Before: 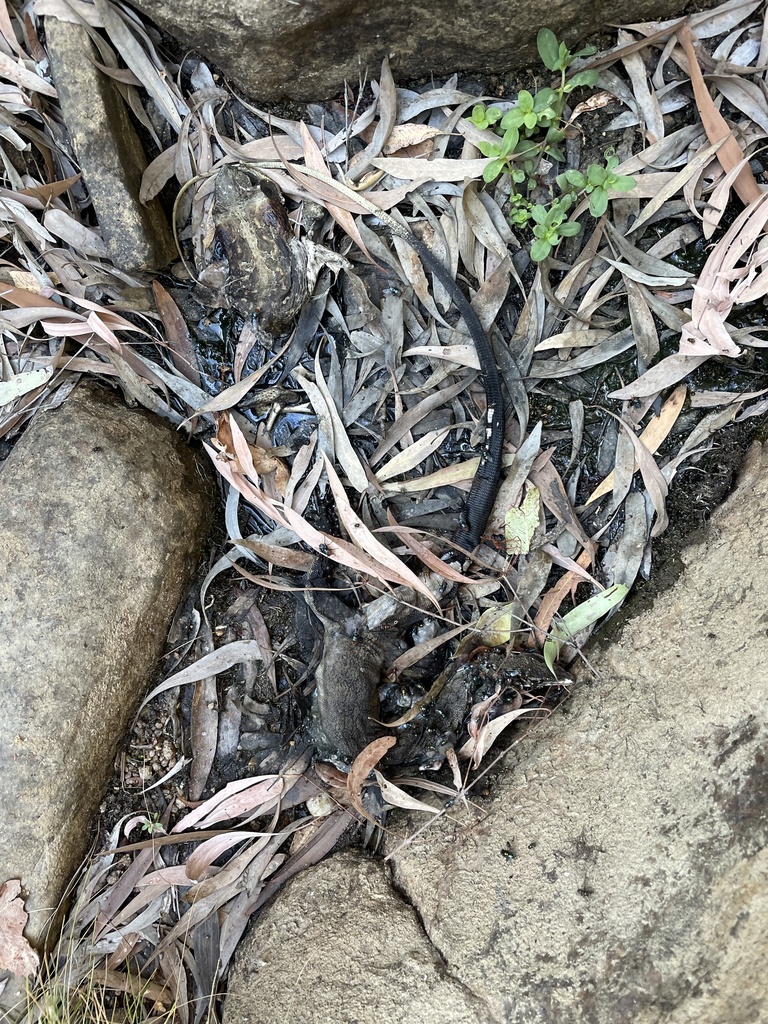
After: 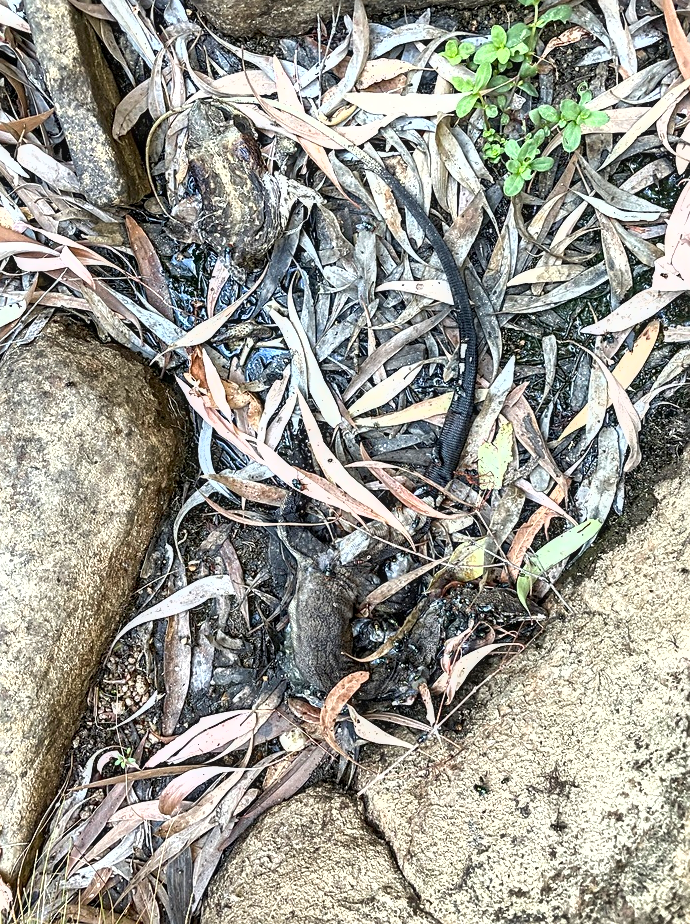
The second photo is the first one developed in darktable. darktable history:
local contrast: on, module defaults
crop: left 3.604%, top 6.399%, right 6.459%, bottom 3.186%
sharpen: on, module defaults
exposure: exposure 0.767 EV, compensate highlight preservation false
tone equalizer: edges refinement/feathering 500, mask exposure compensation -1.57 EV, preserve details no
shadows and highlights: soften with gaussian
